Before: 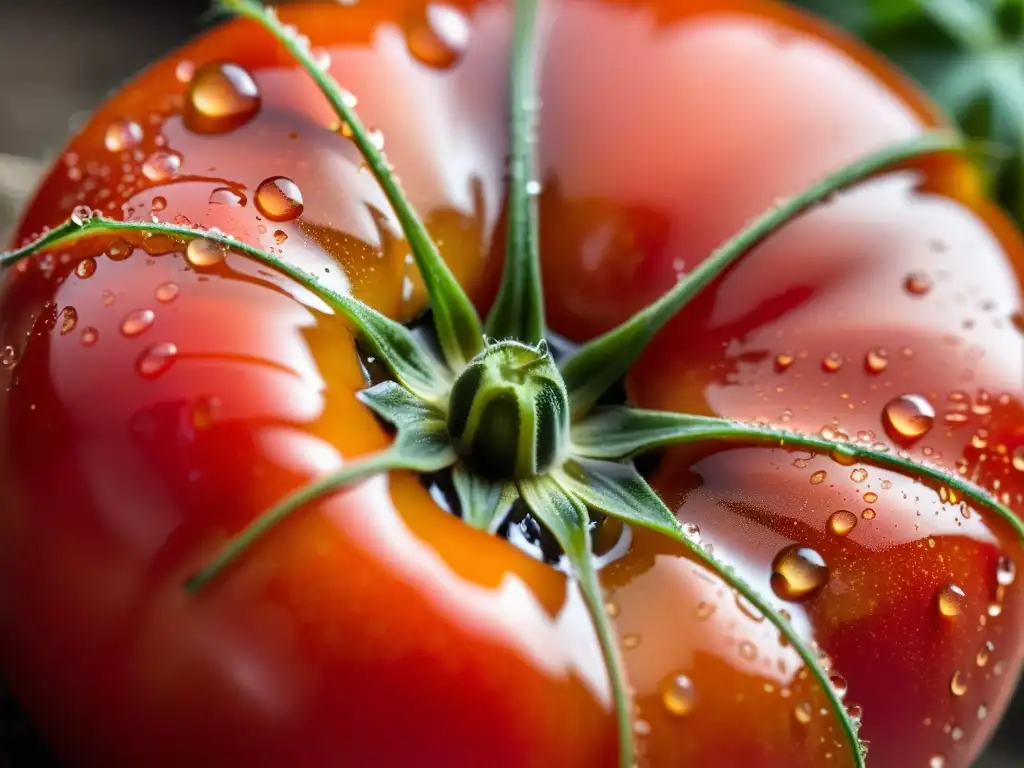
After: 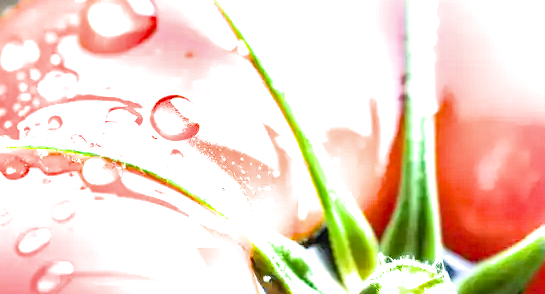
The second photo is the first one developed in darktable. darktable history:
local contrast: on, module defaults
filmic rgb: black relative exposure -11.32 EV, white relative exposure 3.26 EV, hardness 6.78
crop: left 10.161%, top 10.669%, right 36.525%, bottom 50.962%
exposure: exposure 3.056 EV, compensate highlight preservation false
haze removal: adaptive false
